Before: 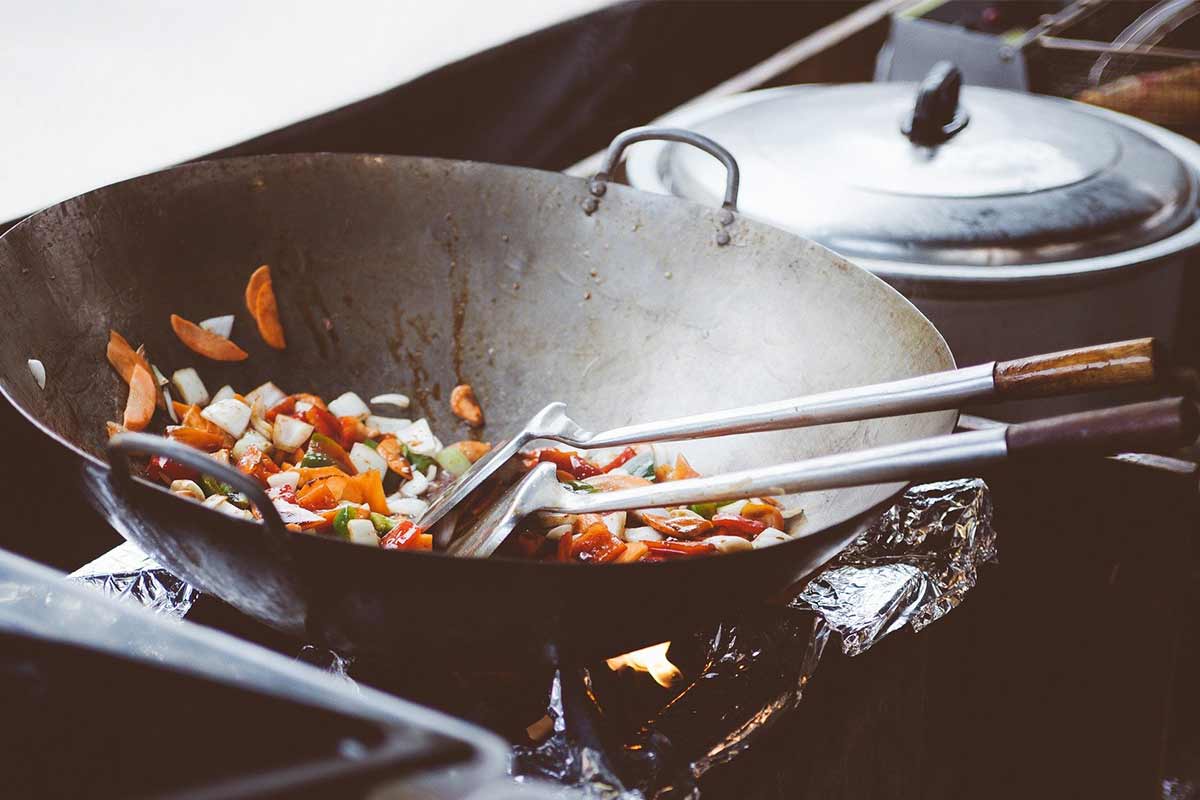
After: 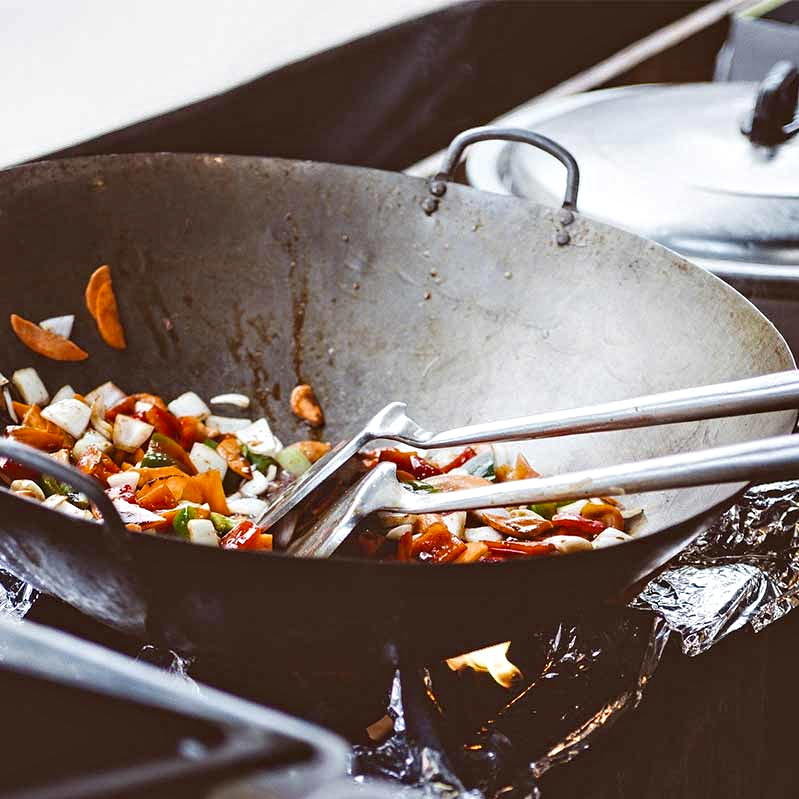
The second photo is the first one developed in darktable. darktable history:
crop and rotate: left 13.409%, right 19.924%
color balance rgb: perceptual saturation grading › global saturation 8.89%, saturation formula JzAzBz (2021)
contrast equalizer: y [[0.51, 0.537, 0.559, 0.574, 0.599, 0.618], [0.5 ×6], [0.5 ×6], [0 ×6], [0 ×6]]
